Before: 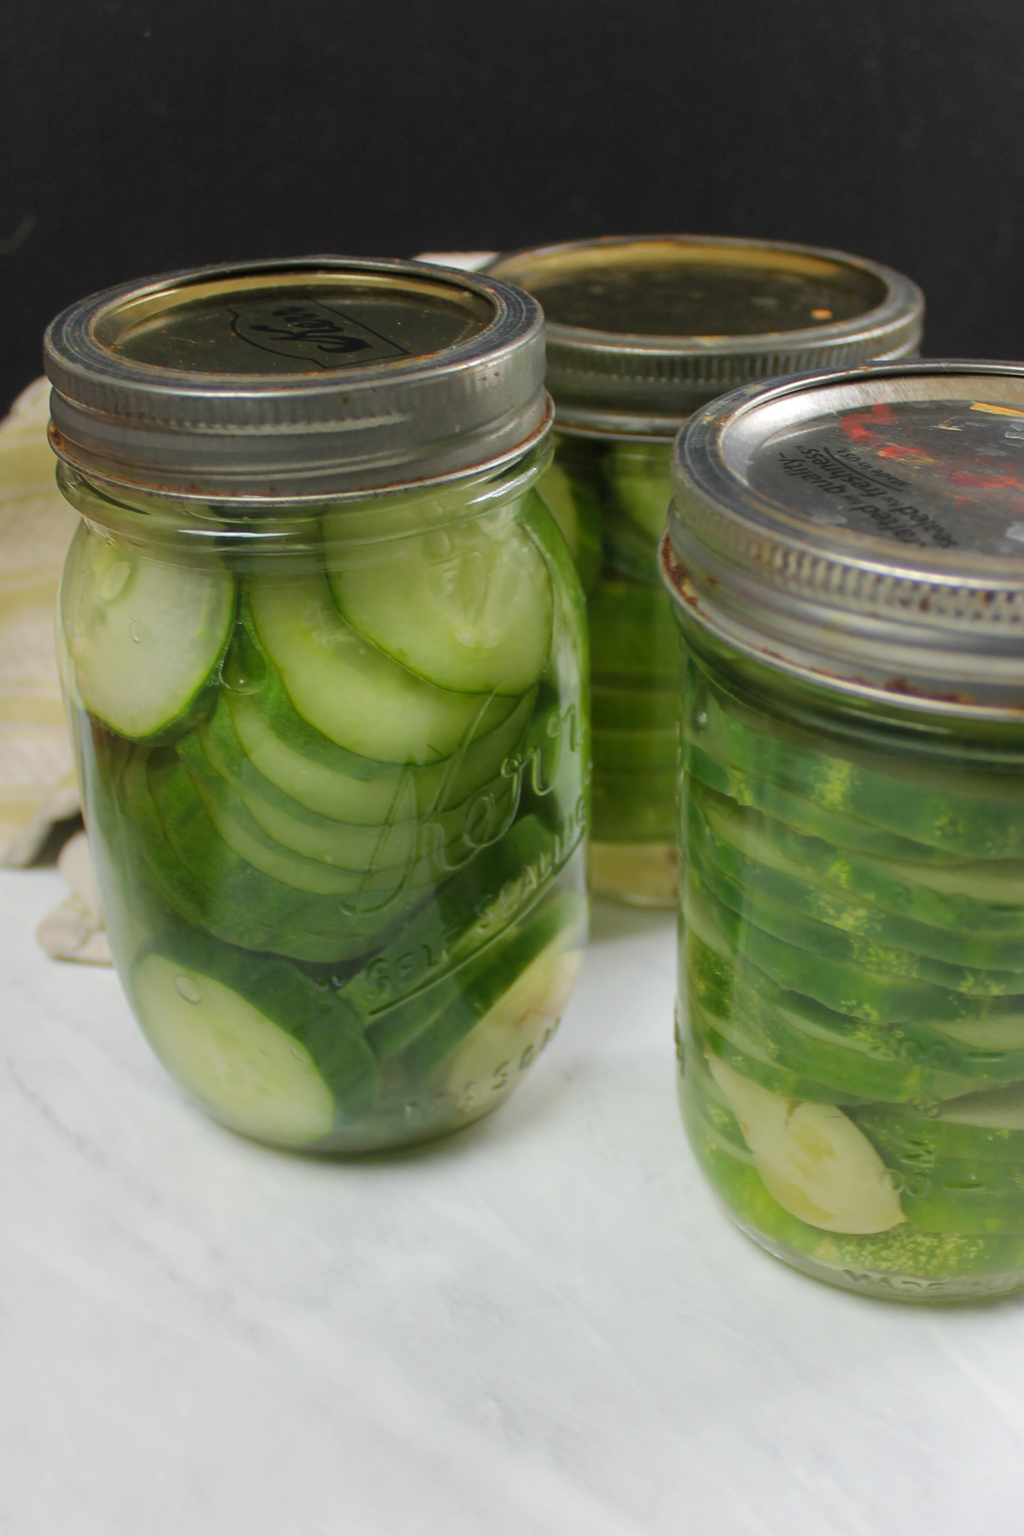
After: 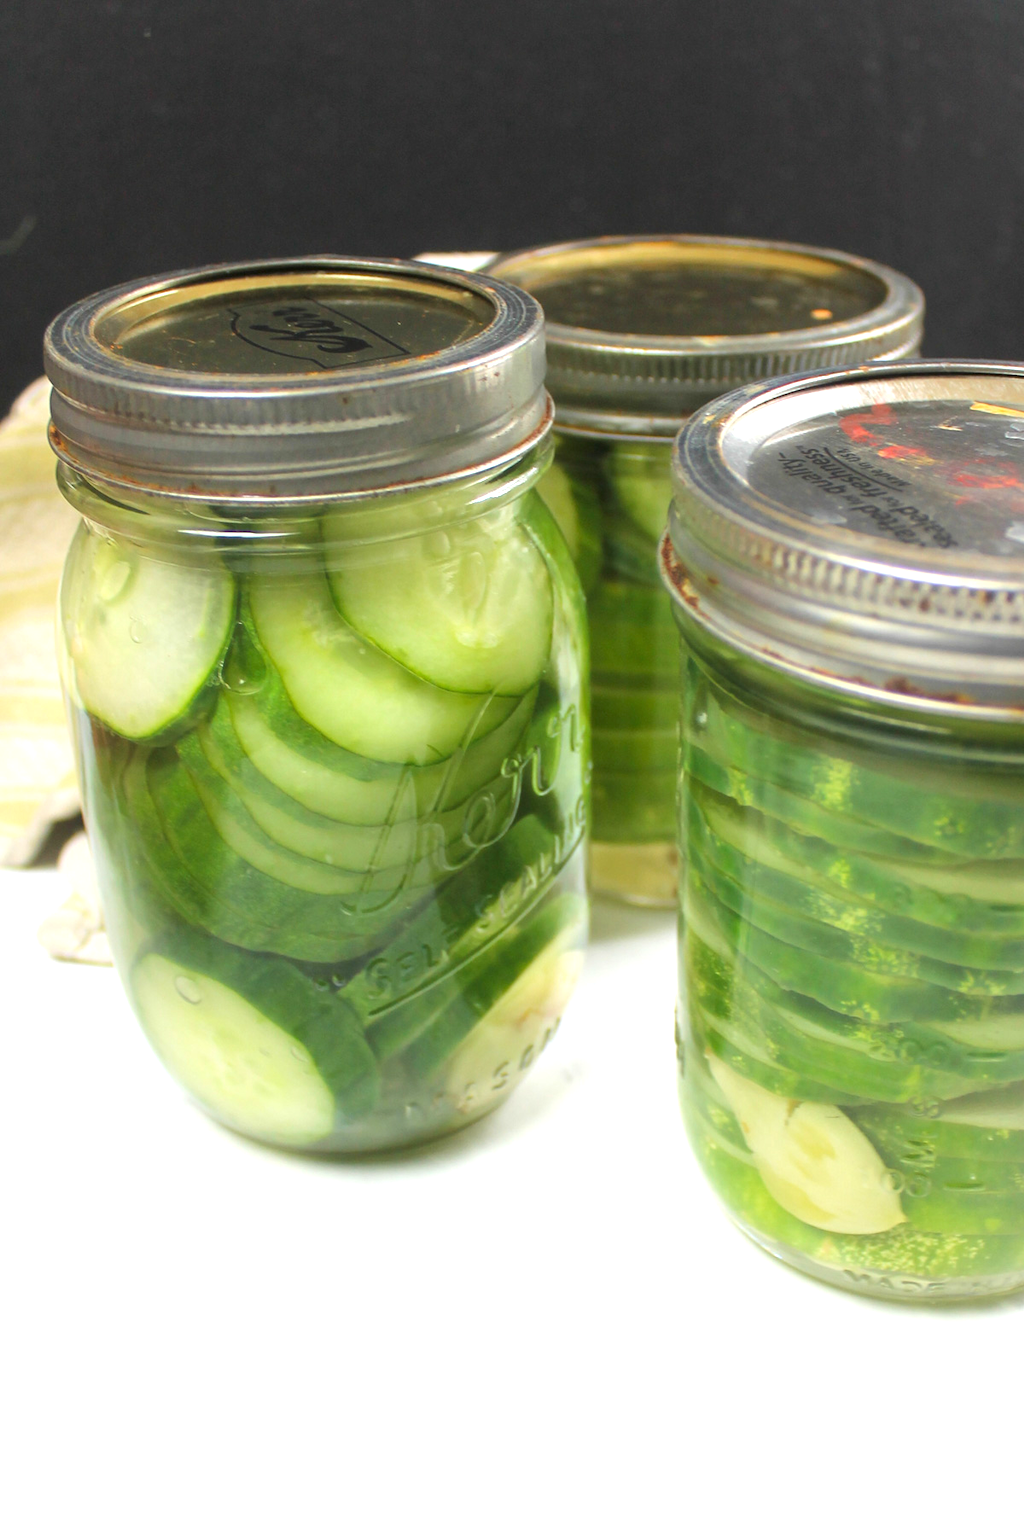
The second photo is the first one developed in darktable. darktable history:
exposure: black level correction 0, exposure 1.107 EV, compensate exposure bias true, compensate highlight preservation false
